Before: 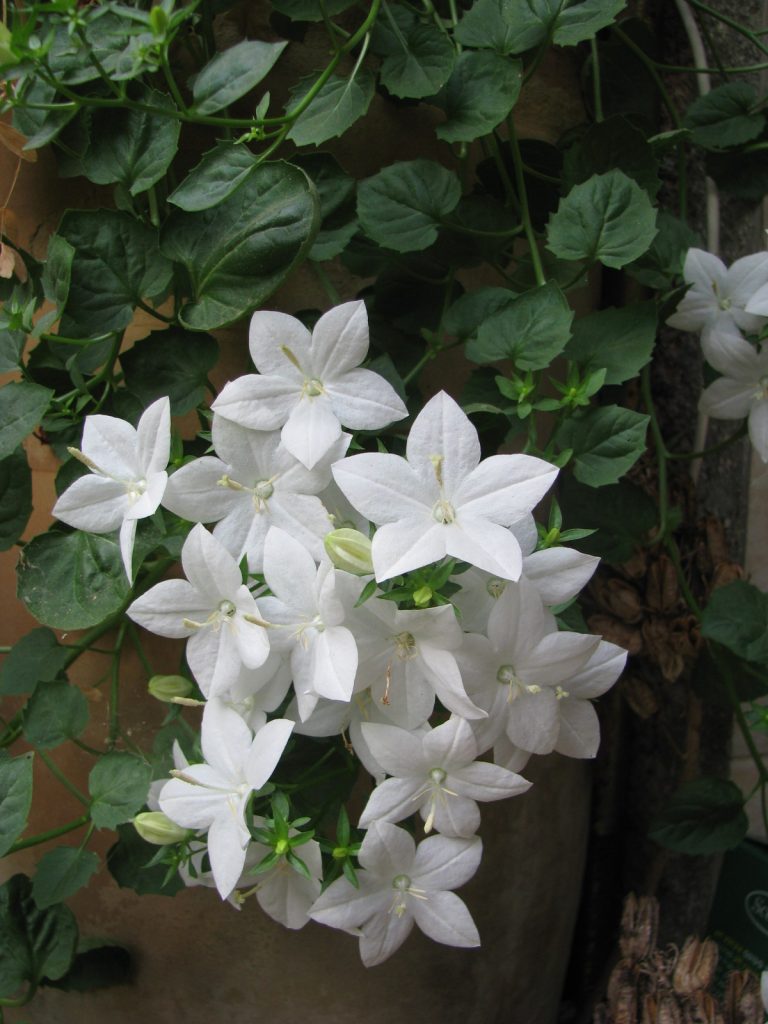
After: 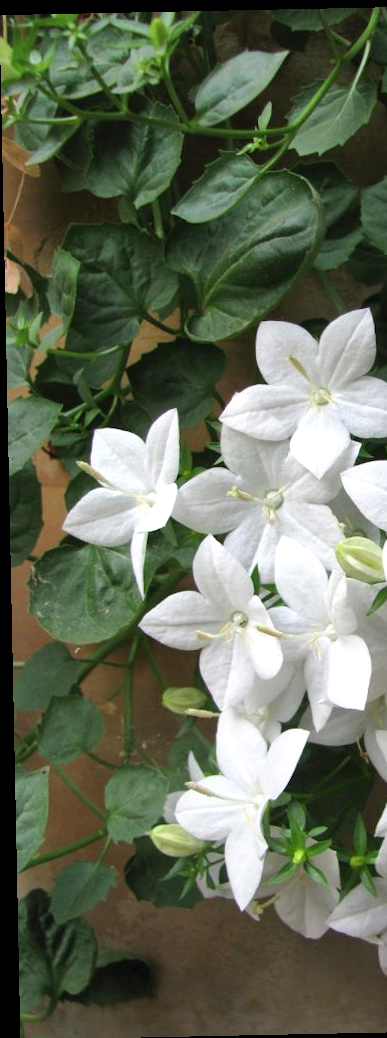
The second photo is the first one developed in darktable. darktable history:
exposure: black level correction 0.001, exposure 0.5 EV, compensate exposure bias true, compensate highlight preservation false
rotate and perspective: rotation -1.17°, automatic cropping off
shadows and highlights: shadows 32.83, highlights -47.7, soften with gaussian
crop and rotate: left 0%, top 0%, right 50.845%
